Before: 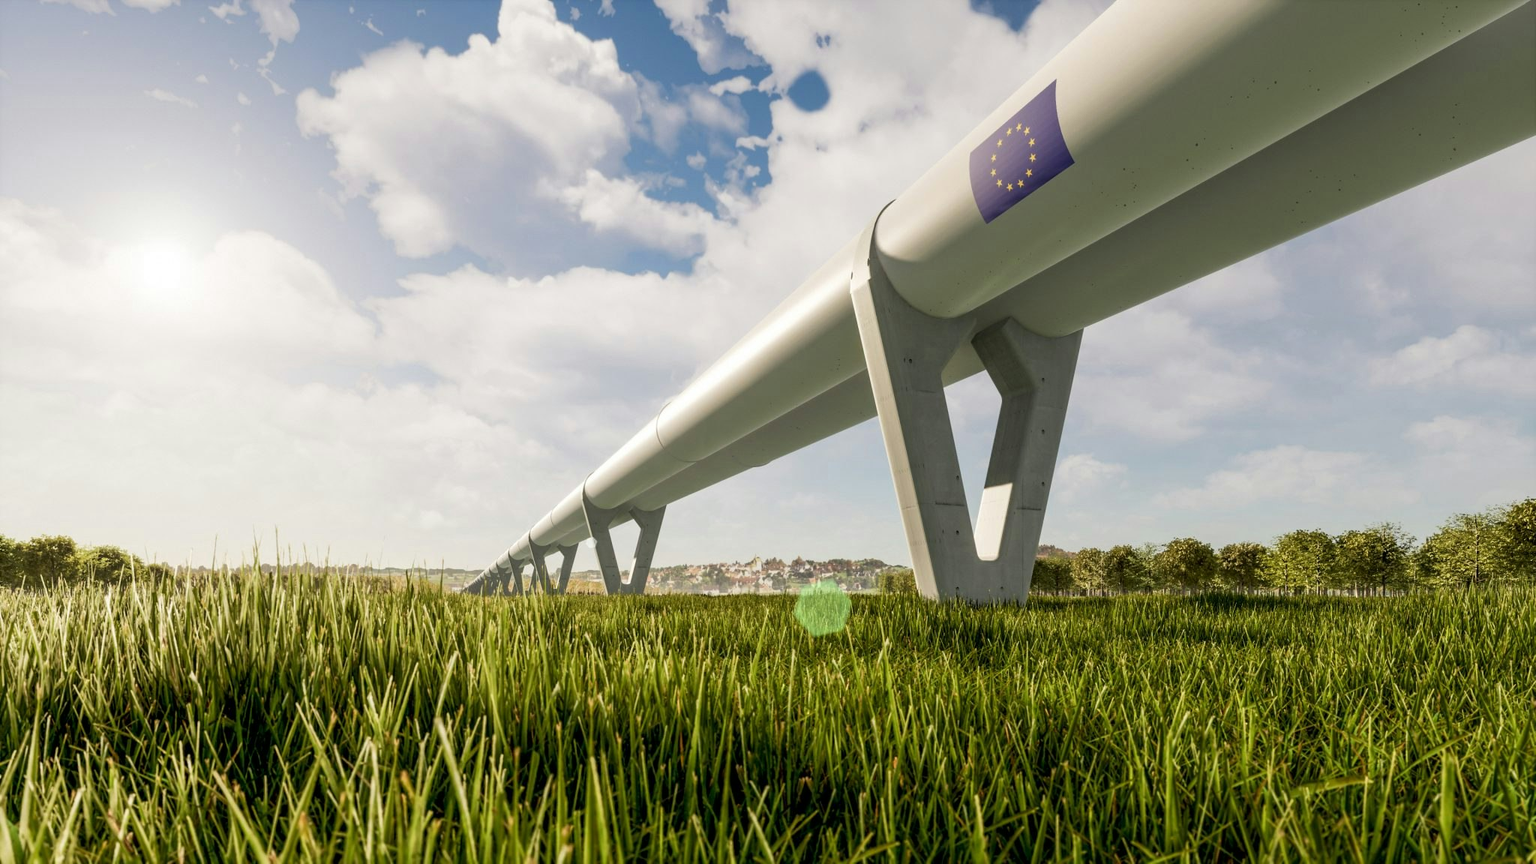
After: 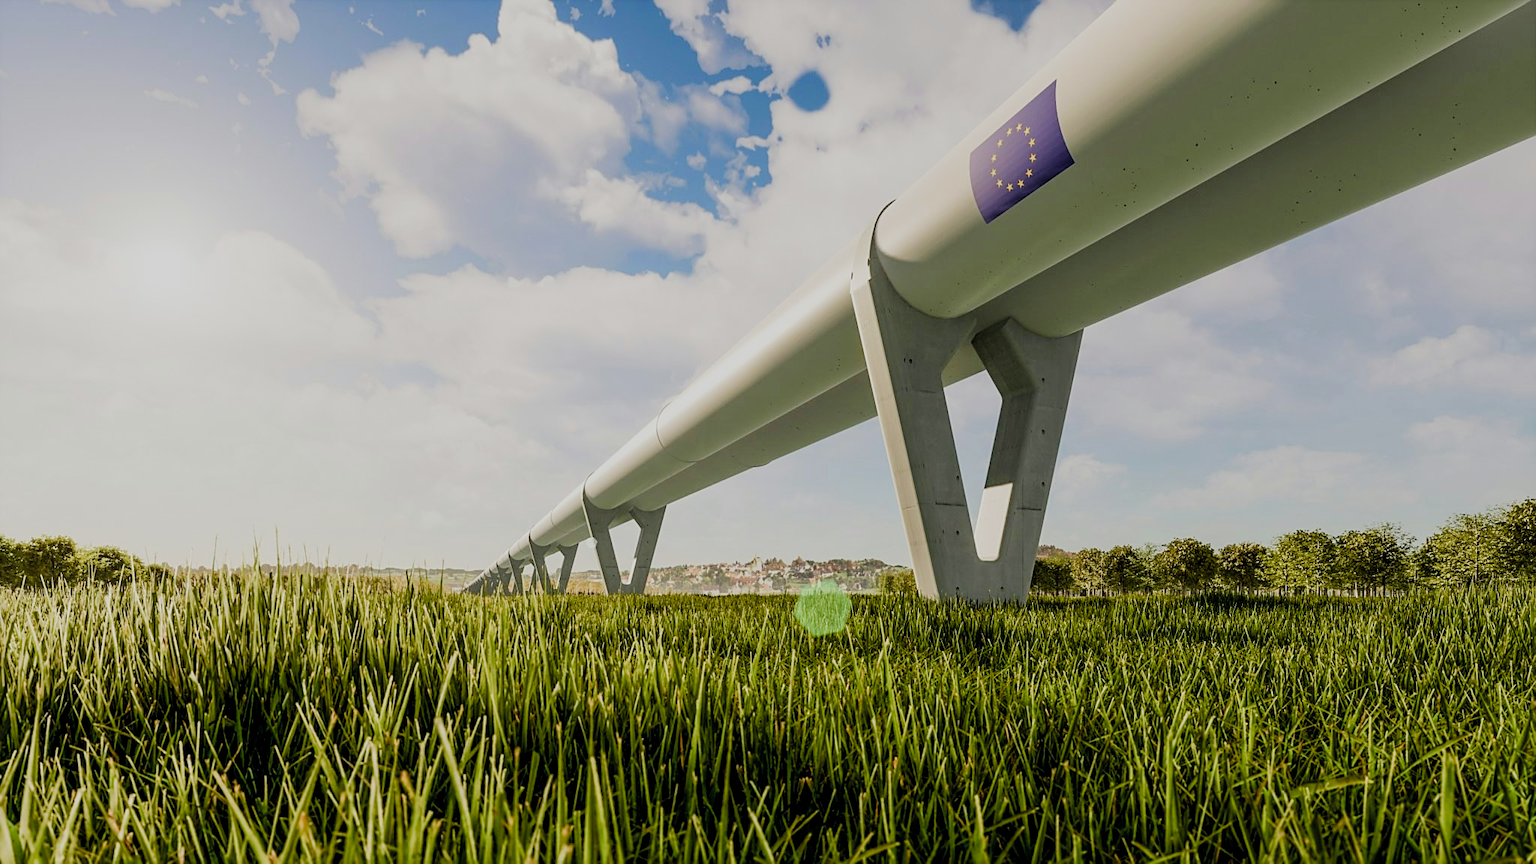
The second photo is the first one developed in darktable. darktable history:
color balance rgb: perceptual saturation grading › global saturation 20%, perceptual saturation grading › highlights -25.094%, perceptual saturation grading › shadows 23.921%, global vibrance 20.502%
filmic rgb: black relative exposure -7.65 EV, white relative exposure 4.56 EV, threshold 5.97 EV, hardness 3.61, add noise in highlights 0, preserve chrominance luminance Y, color science v3 (2019), use custom middle-gray values true, contrast in highlights soft, enable highlight reconstruction true
sharpen: on, module defaults
